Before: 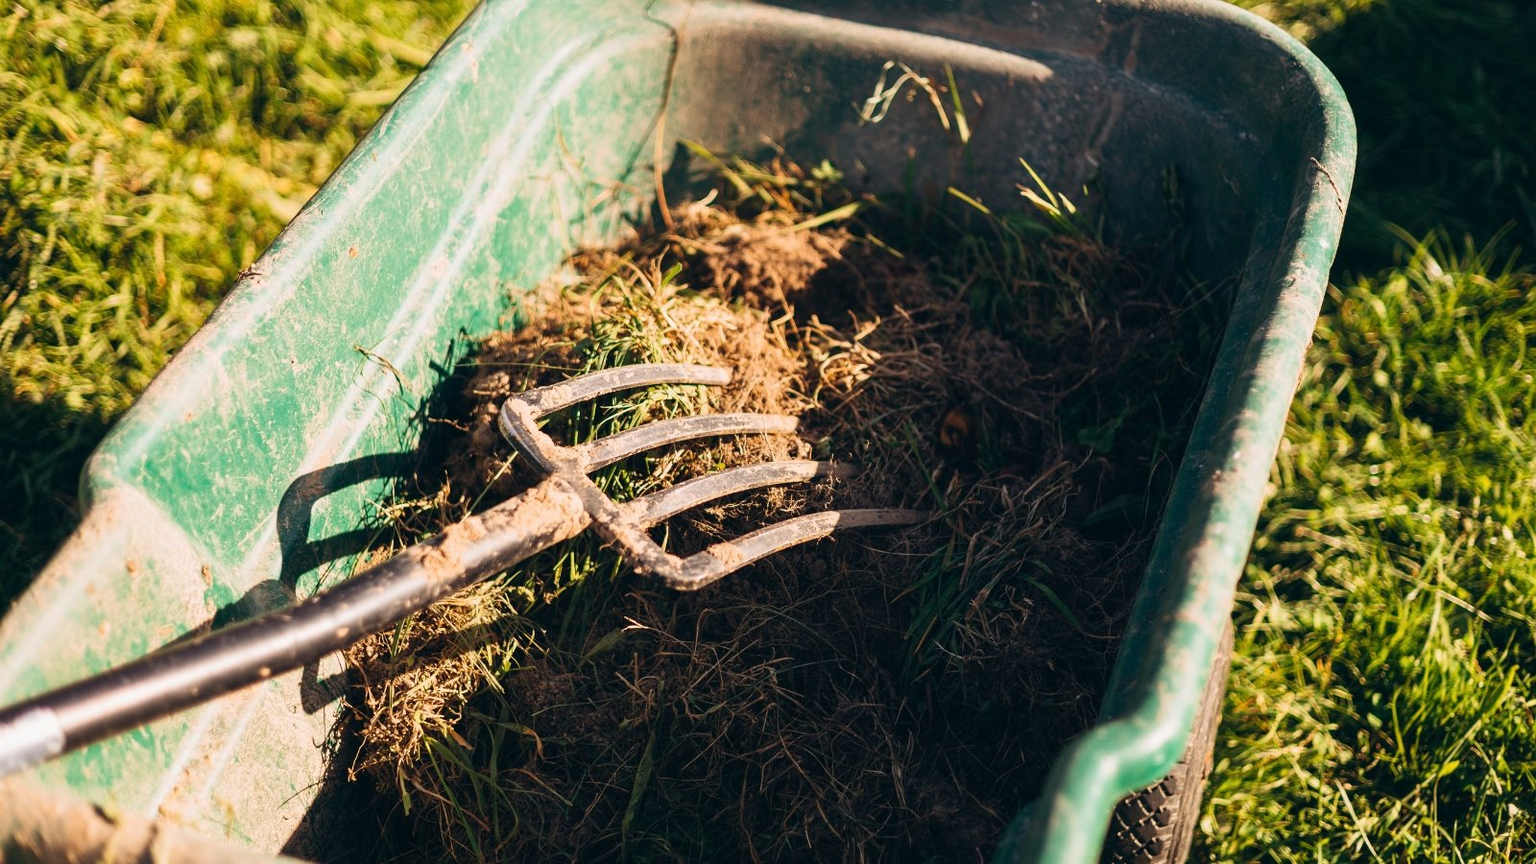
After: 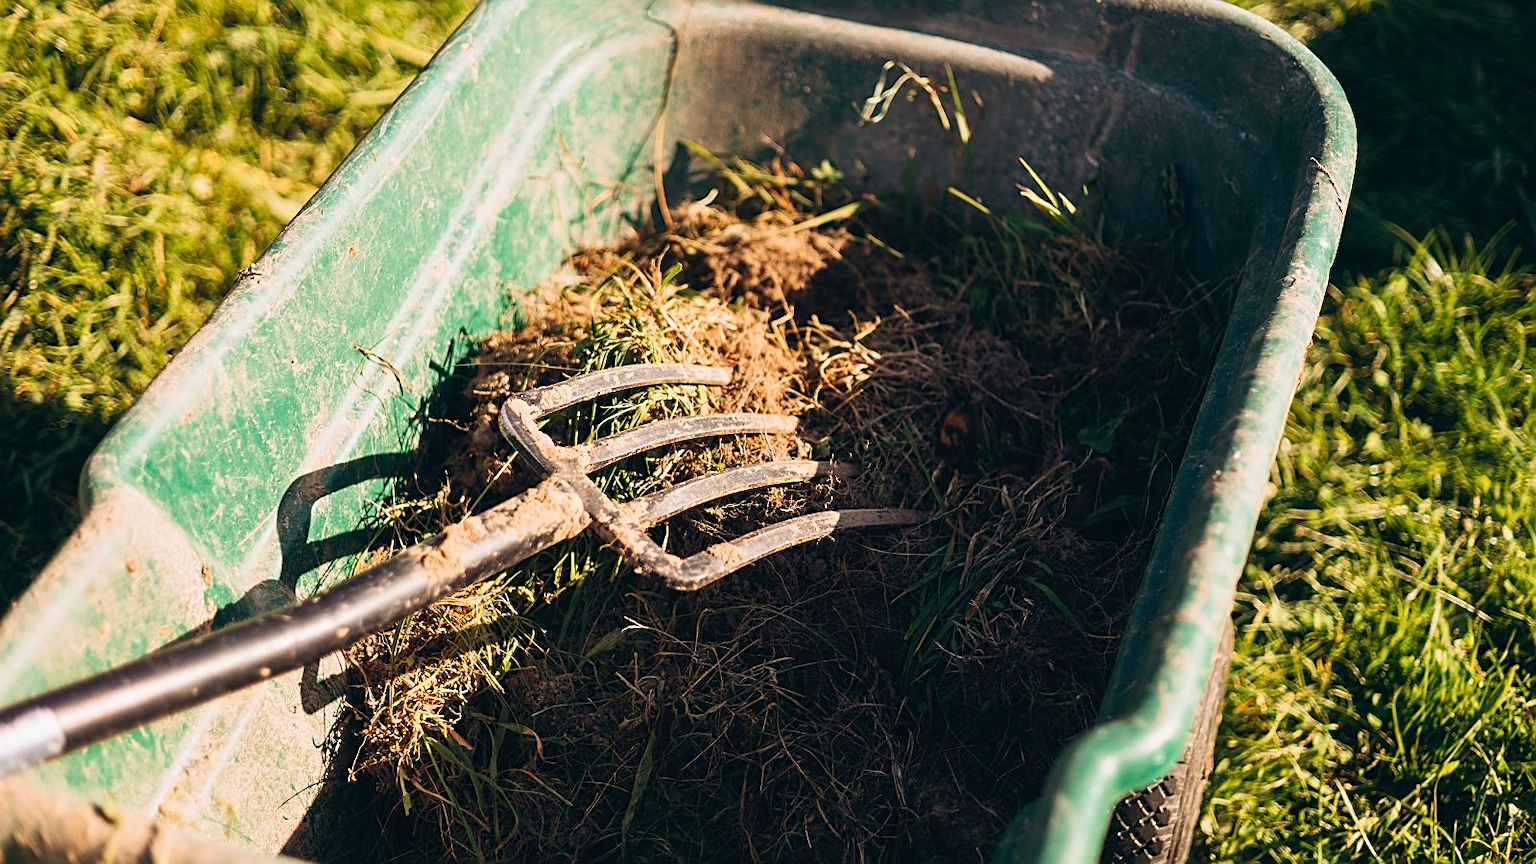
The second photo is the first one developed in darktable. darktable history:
tone equalizer: on, module defaults
sharpen: on, module defaults
color balance: contrast -0.5%
